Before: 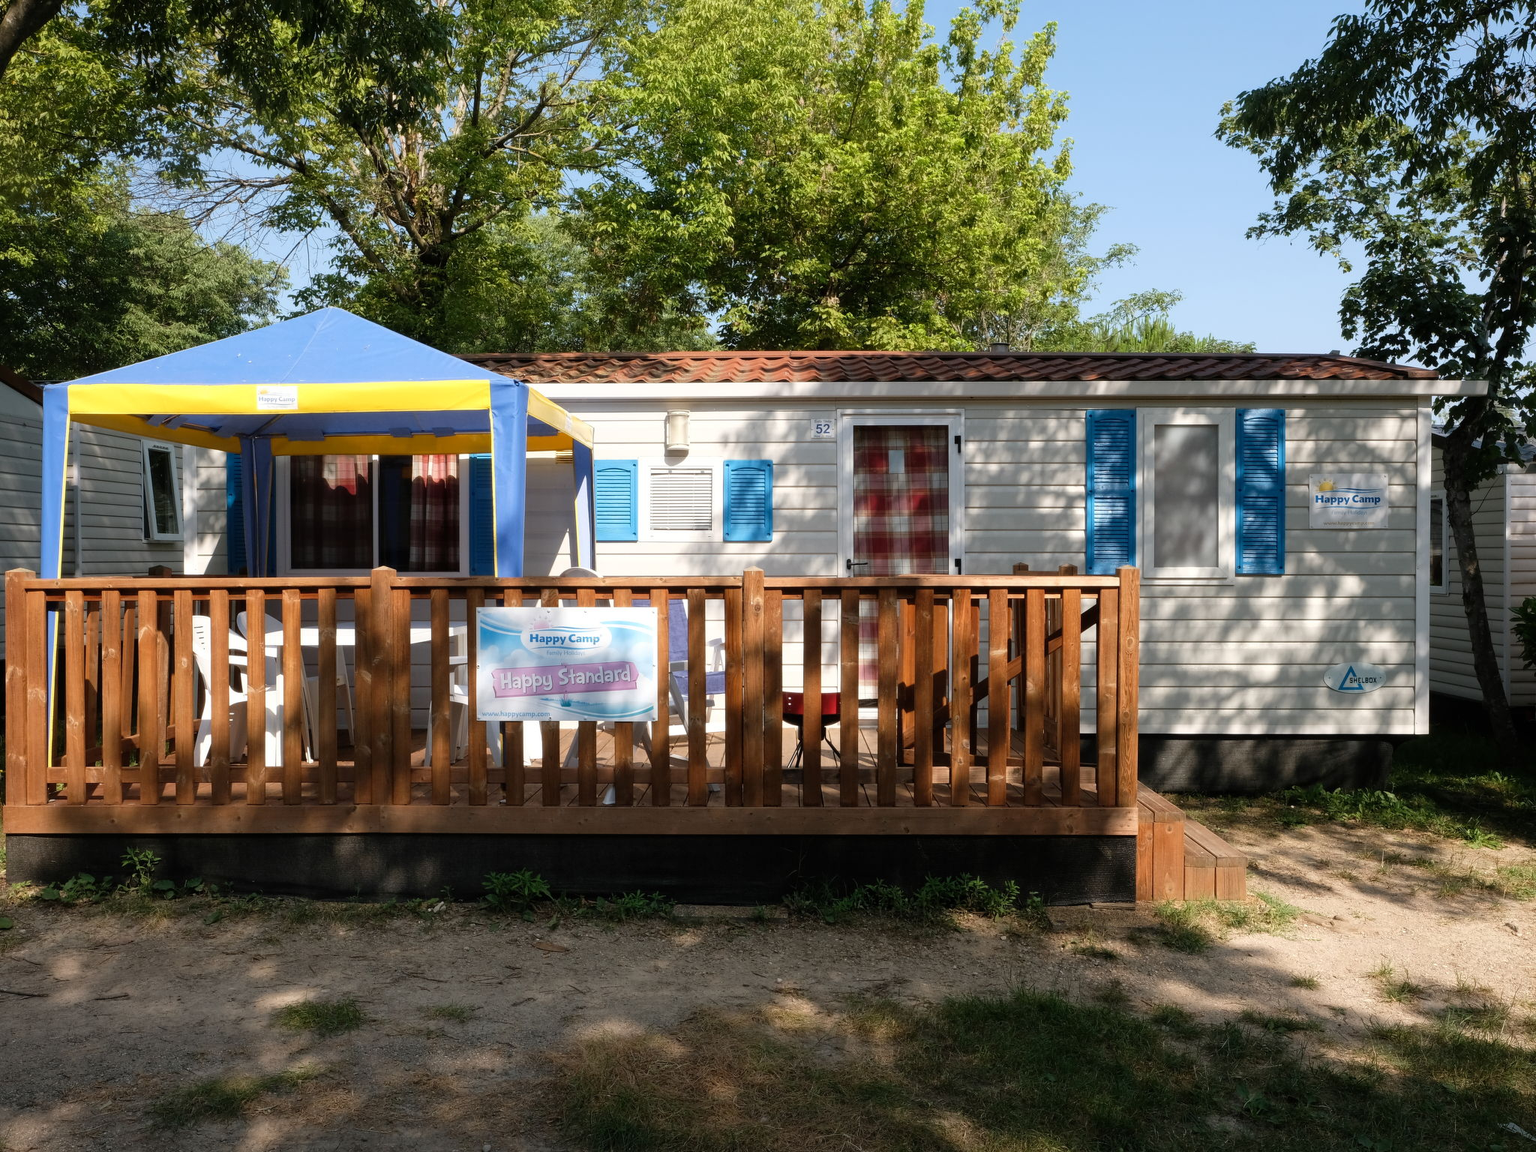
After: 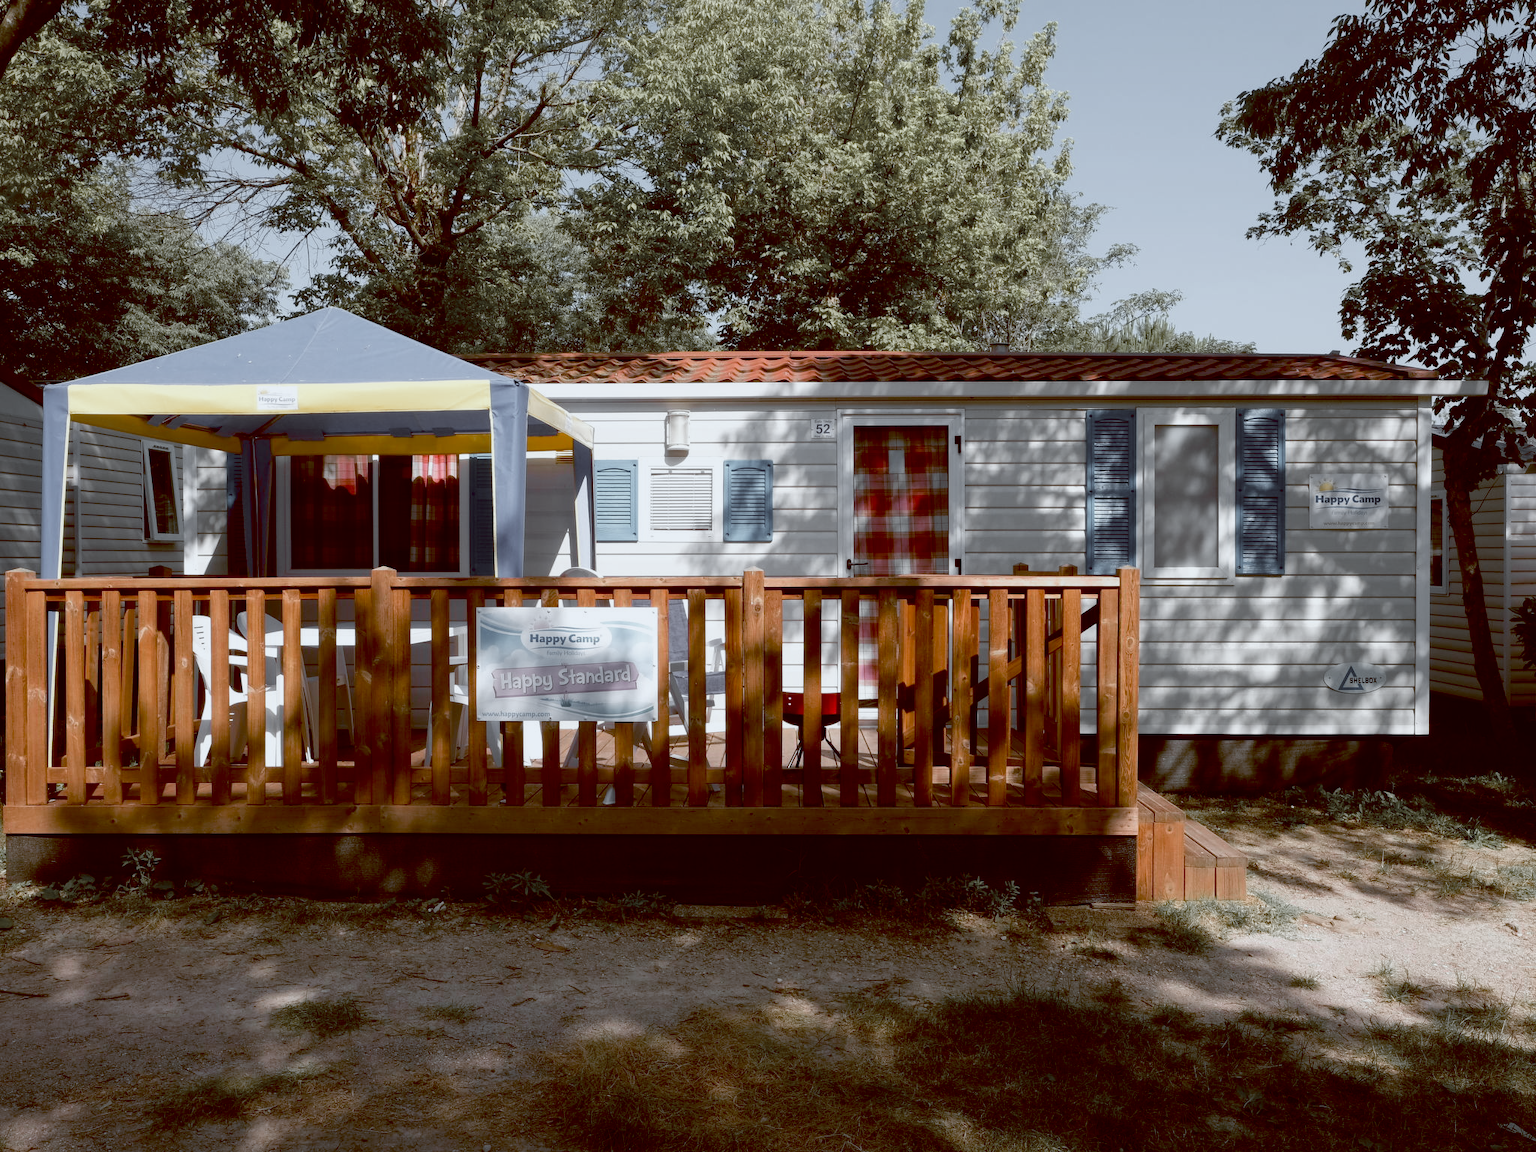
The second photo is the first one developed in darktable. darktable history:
exposure: black level correction 0.006, exposure -0.226 EV, compensate highlight preservation false
color correction: highlights a* -4.18, highlights b* -10.81
white balance: emerald 1
color balance: lift [1, 1.015, 1.004, 0.985], gamma [1, 0.958, 0.971, 1.042], gain [1, 0.956, 0.977, 1.044]
color zones: curves: ch1 [(0, 0.638) (0.193, 0.442) (0.286, 0.15) (0.429, 0.14) (0.571, 0.142) (0.714, 0.154) (0.857, 0.175) (1, 0.638)]
